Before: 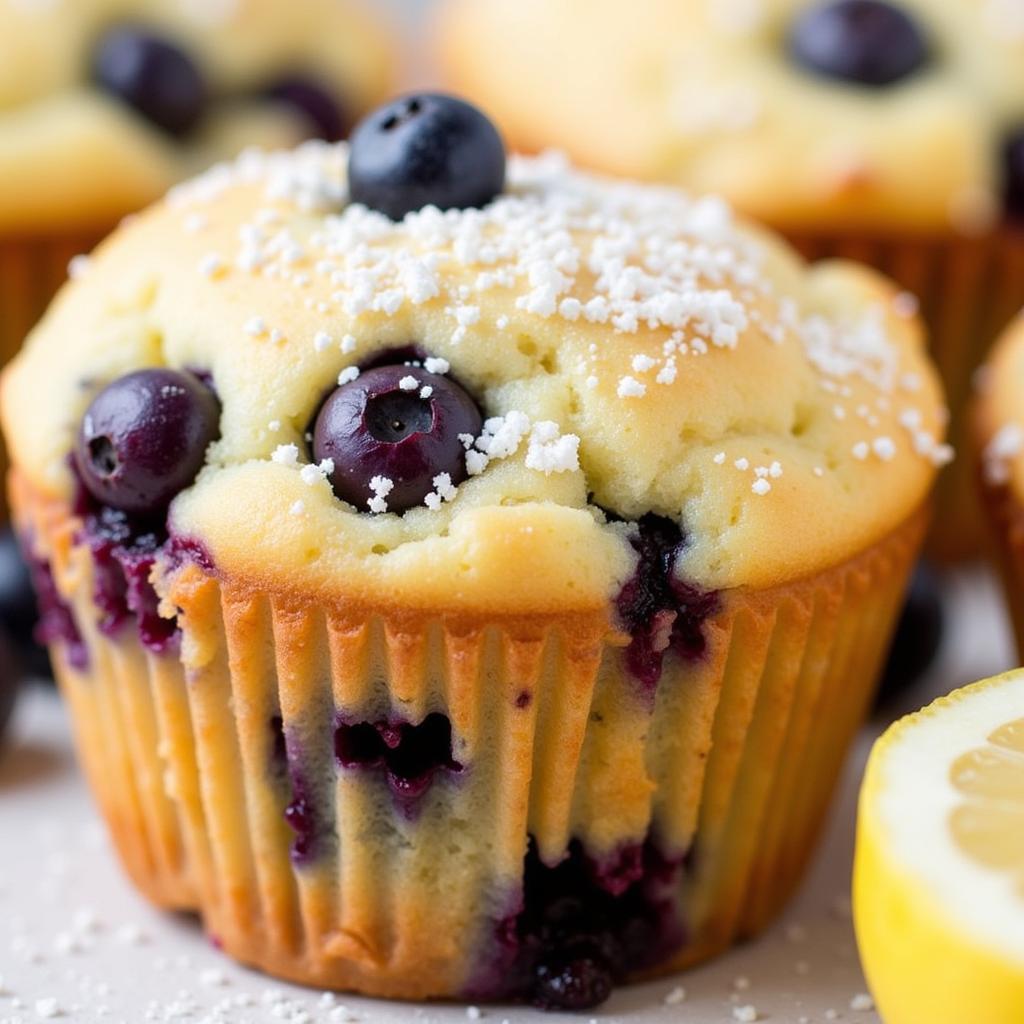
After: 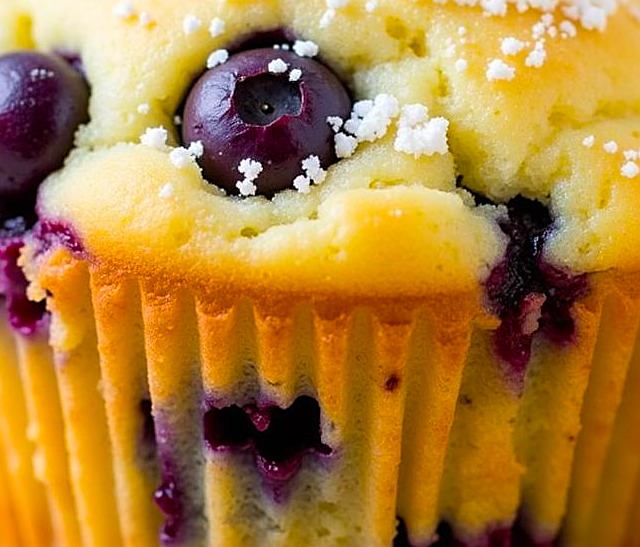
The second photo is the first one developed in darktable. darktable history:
crop: left 12.861%, top 31.052%, right 24.639%, bottom 15.501%
color balance rgb: shadows lift › hue 86.24°, linear chroma grading › global chroma 8.841%, perceptual saturation grading › global saturation 29.965%
sharpen: on, module defaults
